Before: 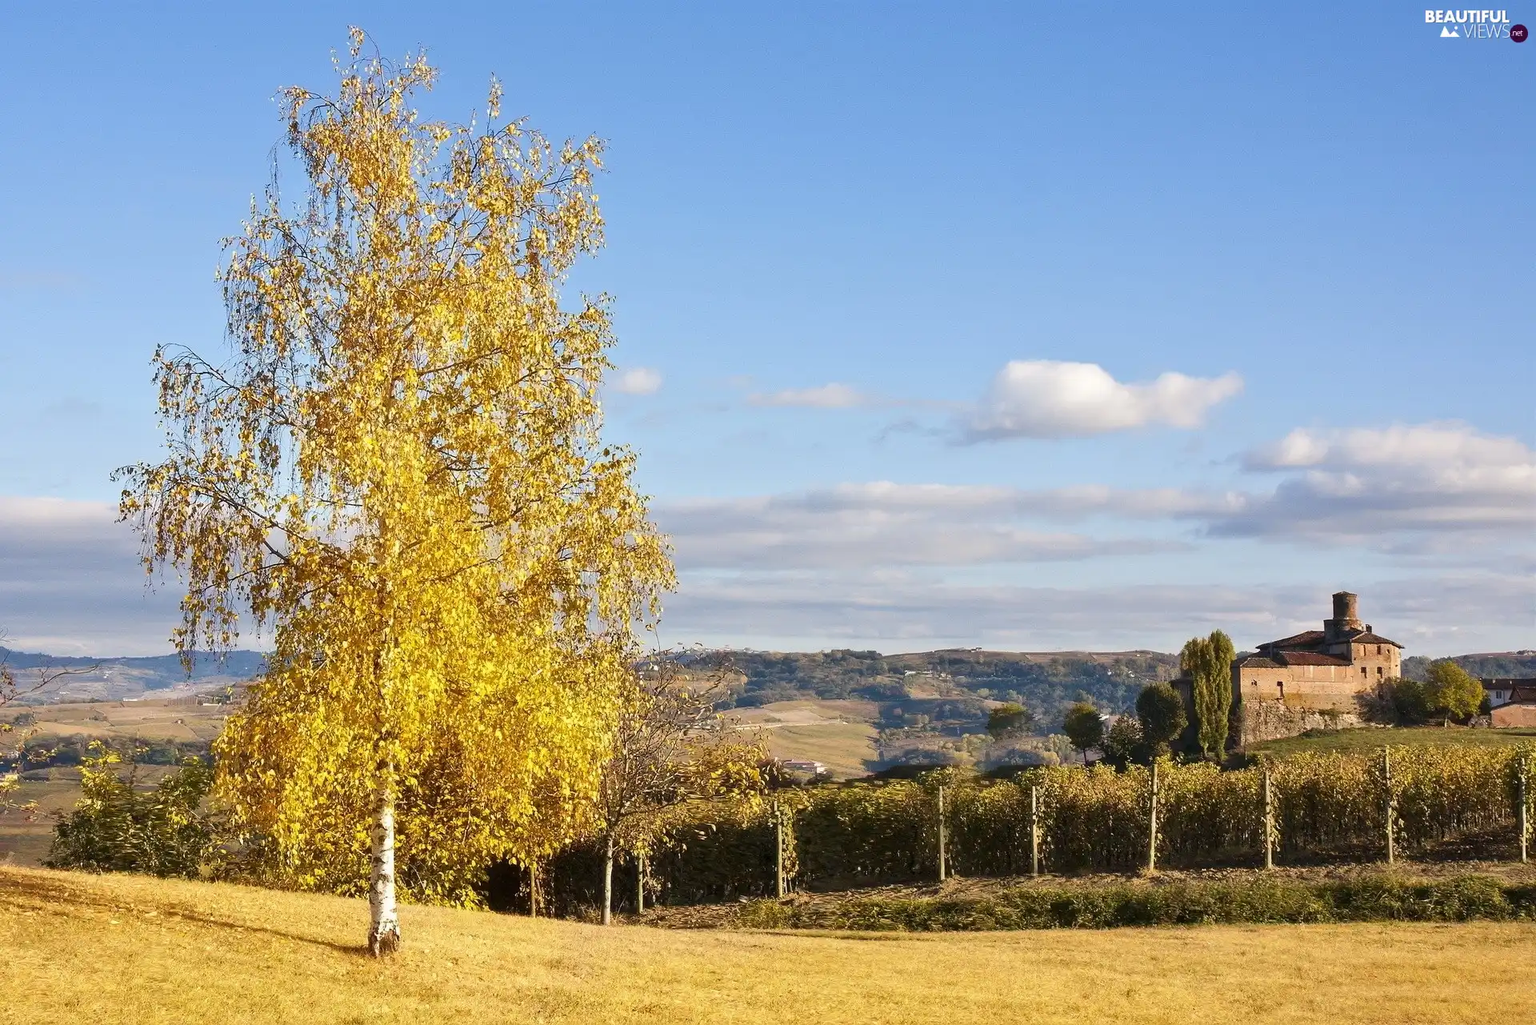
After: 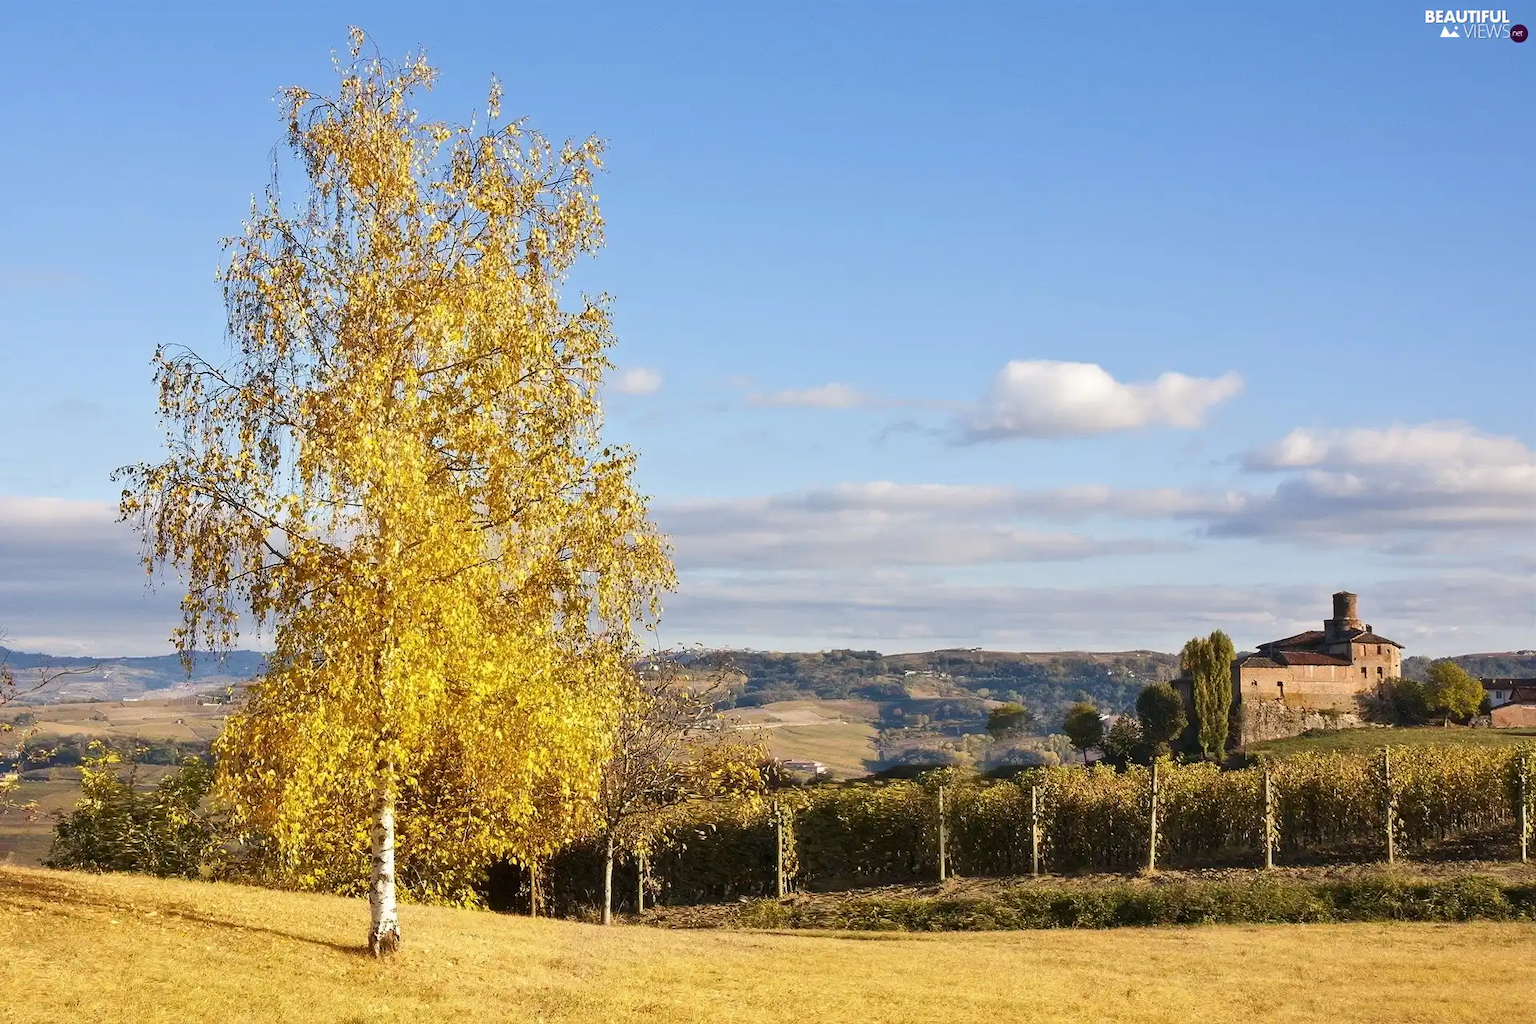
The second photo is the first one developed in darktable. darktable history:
color calibration: illuminant same as pipeline (D50), adaptation XYZ, x 0.345, y 0.358, temperature 5018.86 K
